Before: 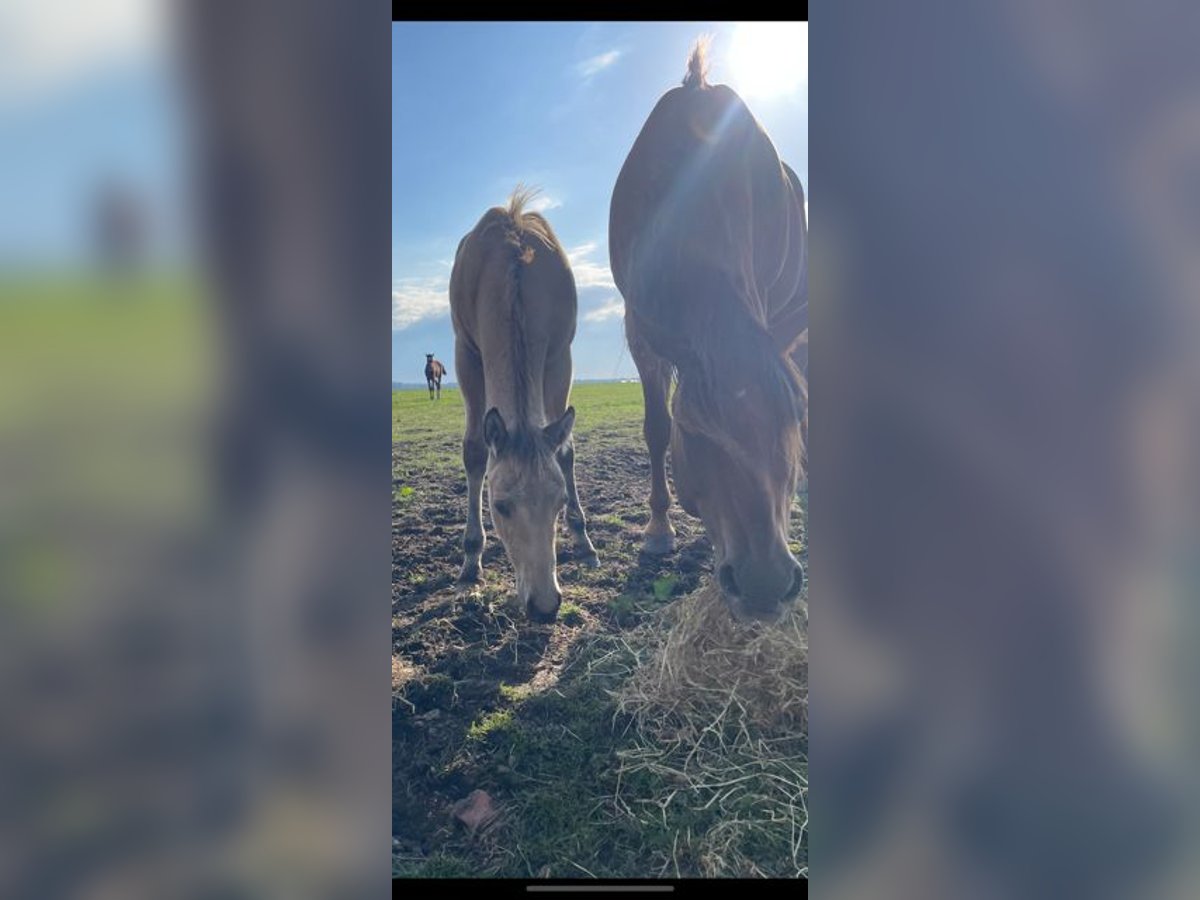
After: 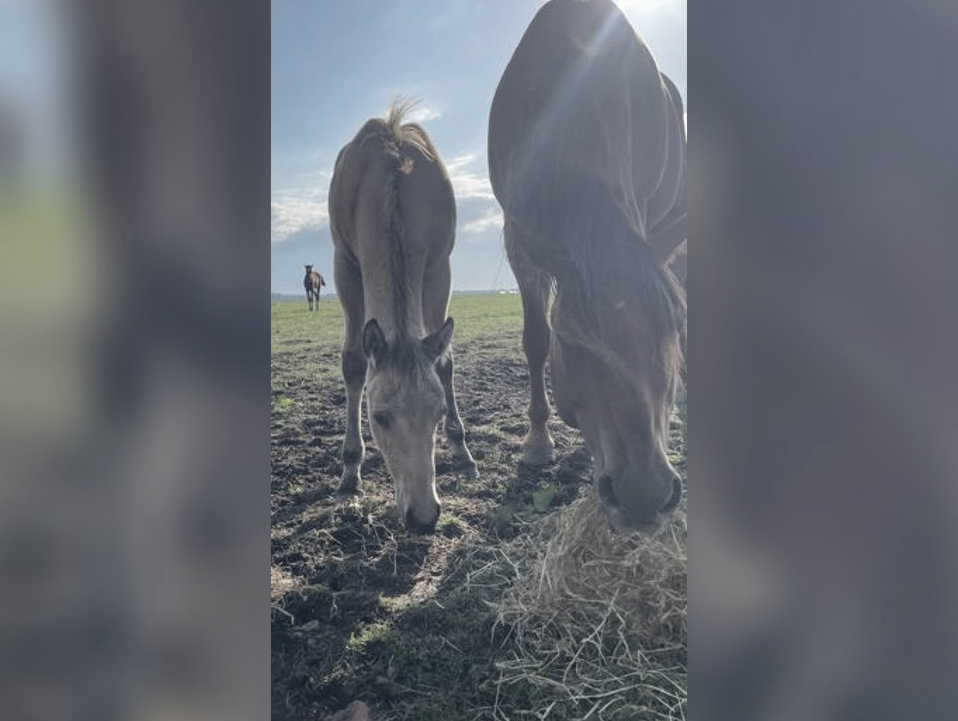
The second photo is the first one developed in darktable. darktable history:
crop and rotate: left 10.12%, top 9.998%, right 10.014%, bottom 9.793%
color correction: highlights b* 0.005, saturation 0.519
sharpen: radius 2.905, amount 0.856, threshold 47.142
local contrast: detail 110%
